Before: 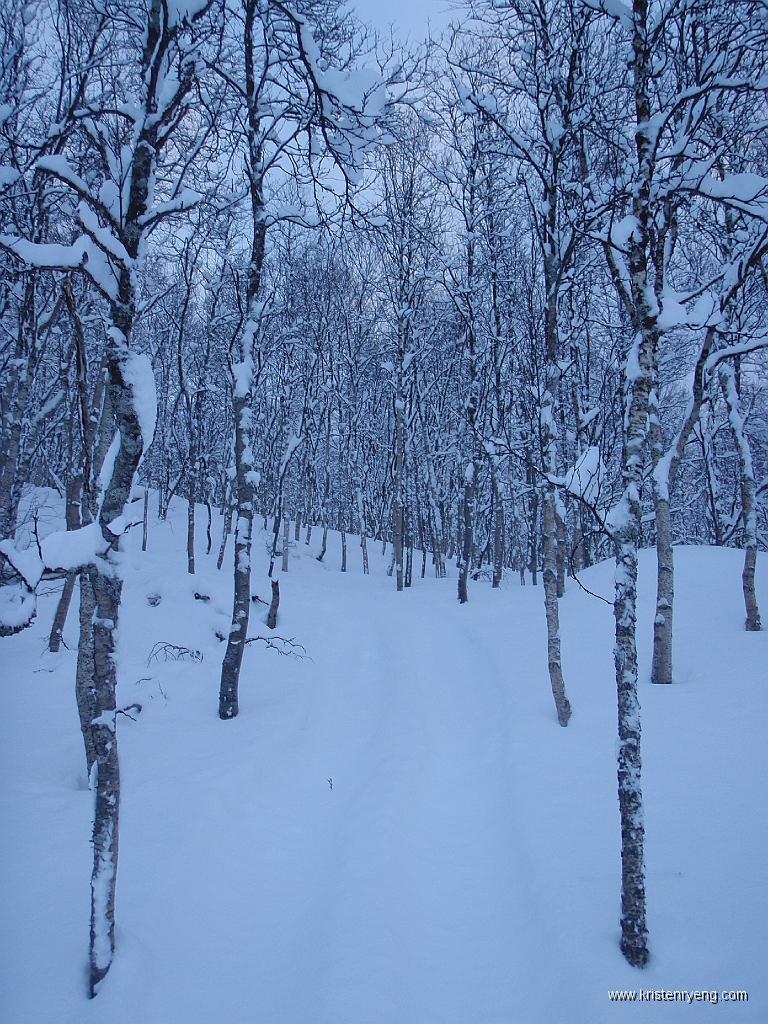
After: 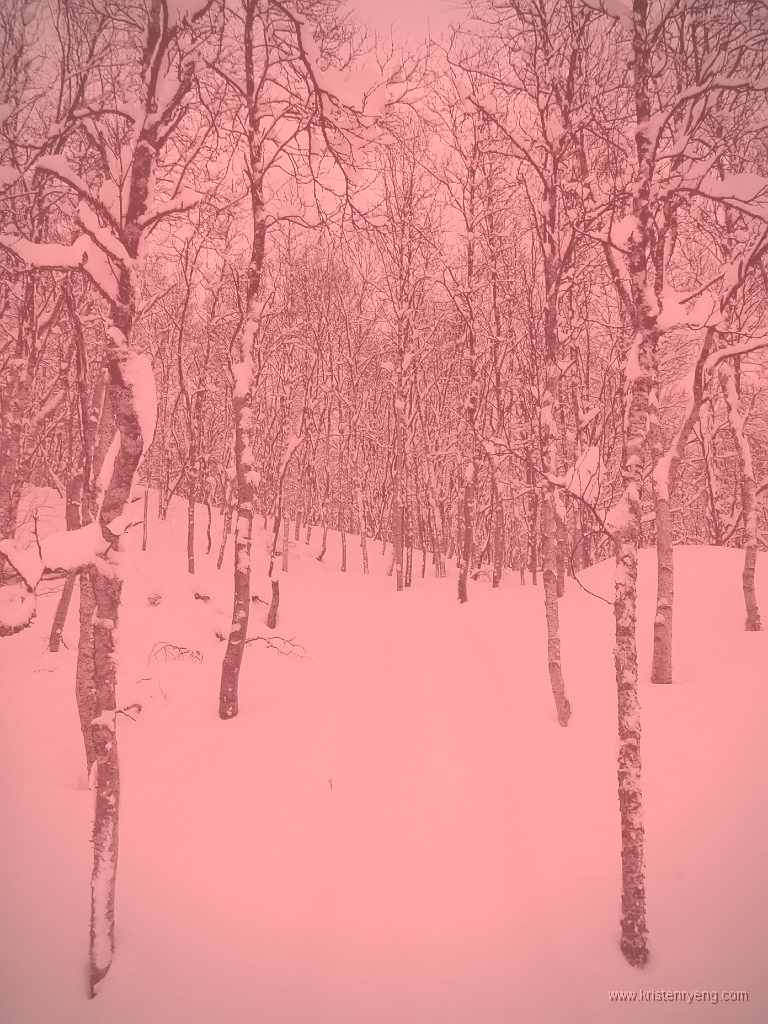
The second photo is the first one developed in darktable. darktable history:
color zones: curves: ch0 [(0, 0.5) (0.143, 0.5) (0.286, 0.5) (0.429, 0.5) (0.571, 0.5) (0.714, 0.476) (0.857, 0.5) (1, 0.5)]; ch2 [(0, 0.5) (0.143, 0.5) (0.286, 0.5) (0.429, 0.5) (0.571, 0.5) (0.714, 0.487) (0.857, 0.5) (1, 0.5)]
white balance: red 1, blue 1
colorize: saturation 51%, source mix 50.67%, lightness 50.67%
vignetting: fall-off radius 60.92%
exposure: compensate highlight preservation false
filmic rgb: black relative exposure -16 EV, white relative exposure 6.29 EV, hardness 5.1, contrast 1.35
